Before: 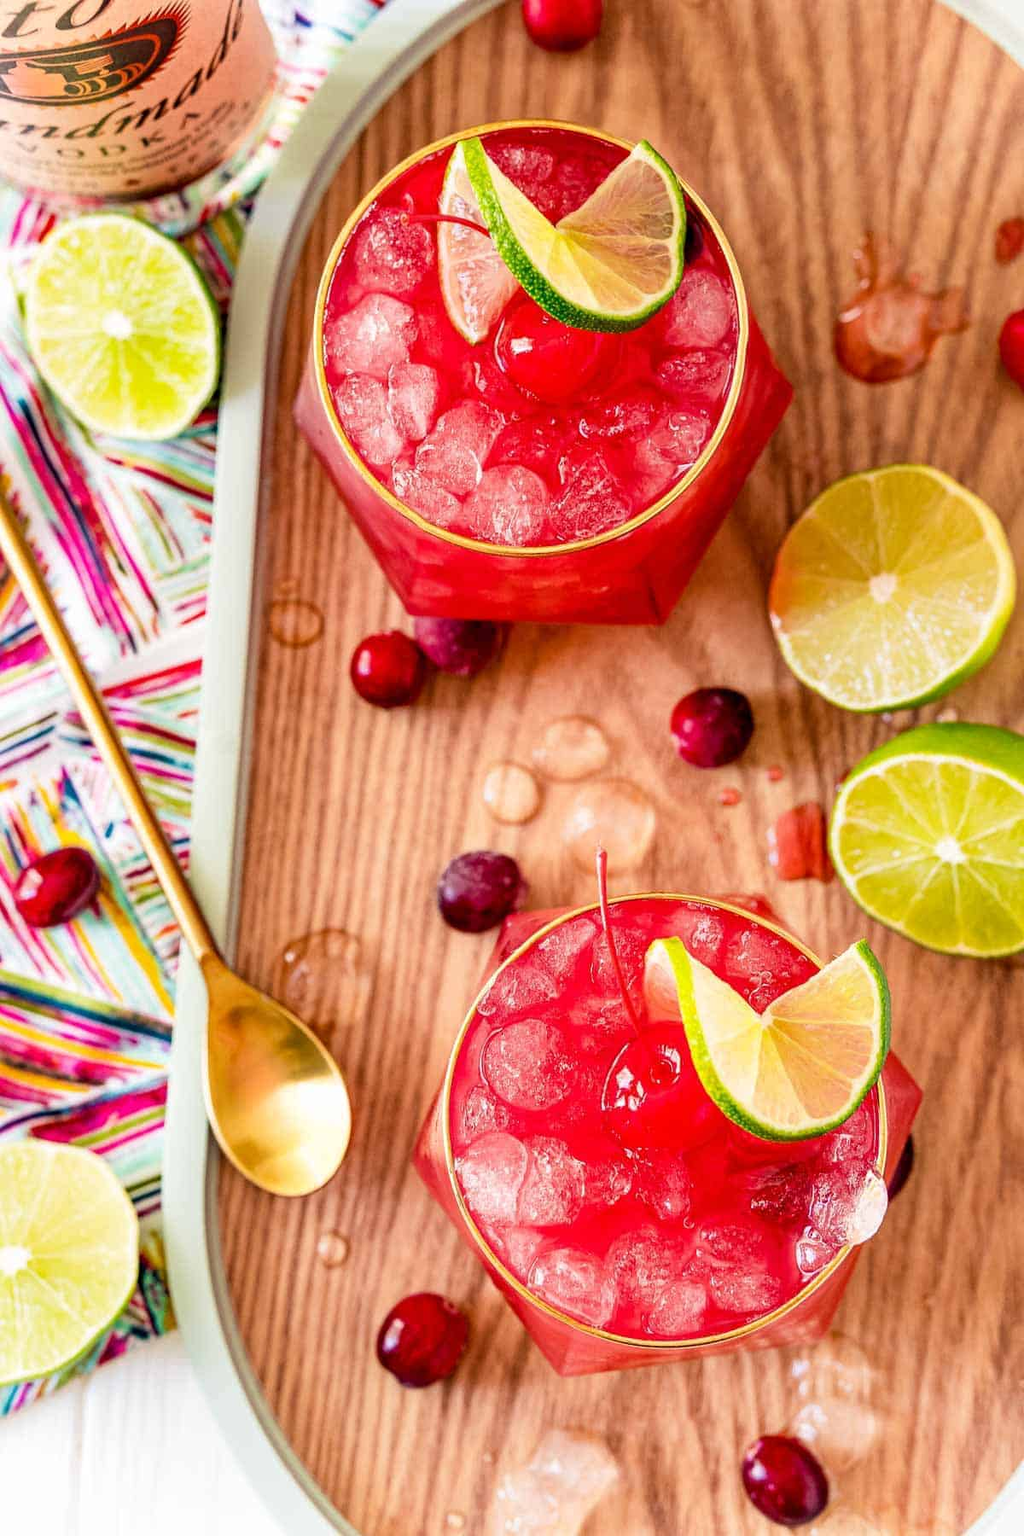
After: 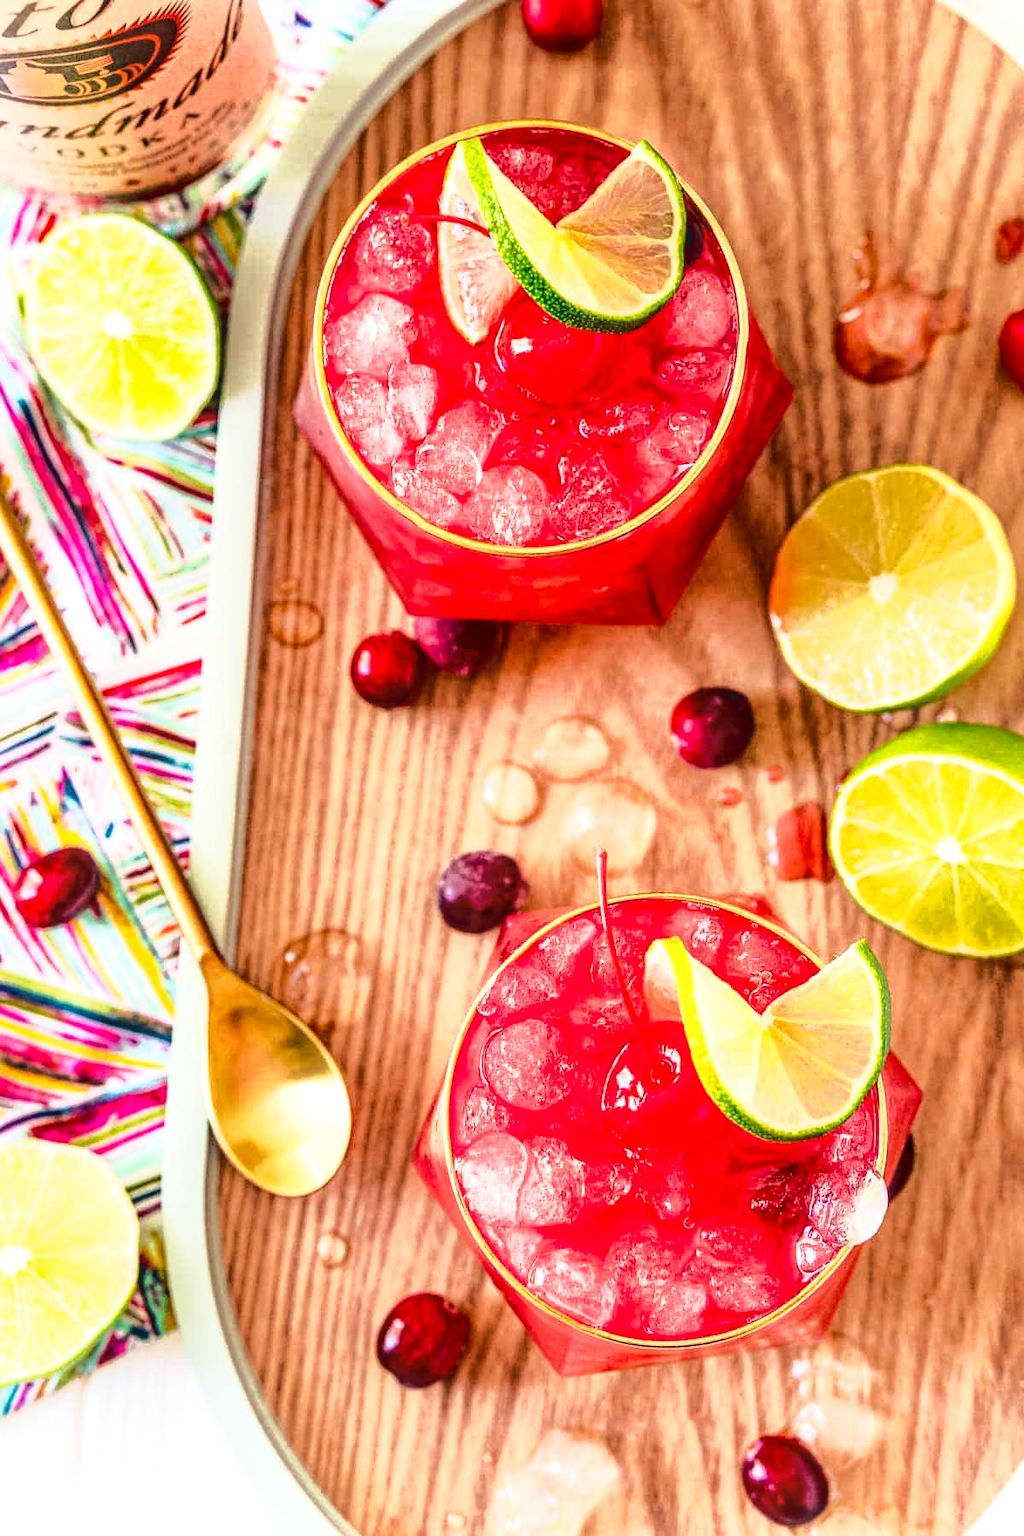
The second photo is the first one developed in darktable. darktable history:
local contrast: on, module defaults
tone curve: curves: ch0 [(0, 0.039) (0.194, 0.159) (0.469, 0.544) (0.693, 0.77) (0.751, 0.871) (1, 1)]; ch1 [(0, 0) (0.508, 0.506) (0.547, 0.563) (0.592, 0.631) (0.715, 0.706) (1, 1)]; ch2 [(0, 0) (0.243, 0.175) (0.362, 0.301) (0.492, 0.515) (0.544, 0.557) (0.595, 0.612) (0.631, 0.641) (1, 1)], color space Lab, linked channels, preserve colors none
shadows and highlights: shadows 42.82, highlights 7.71
